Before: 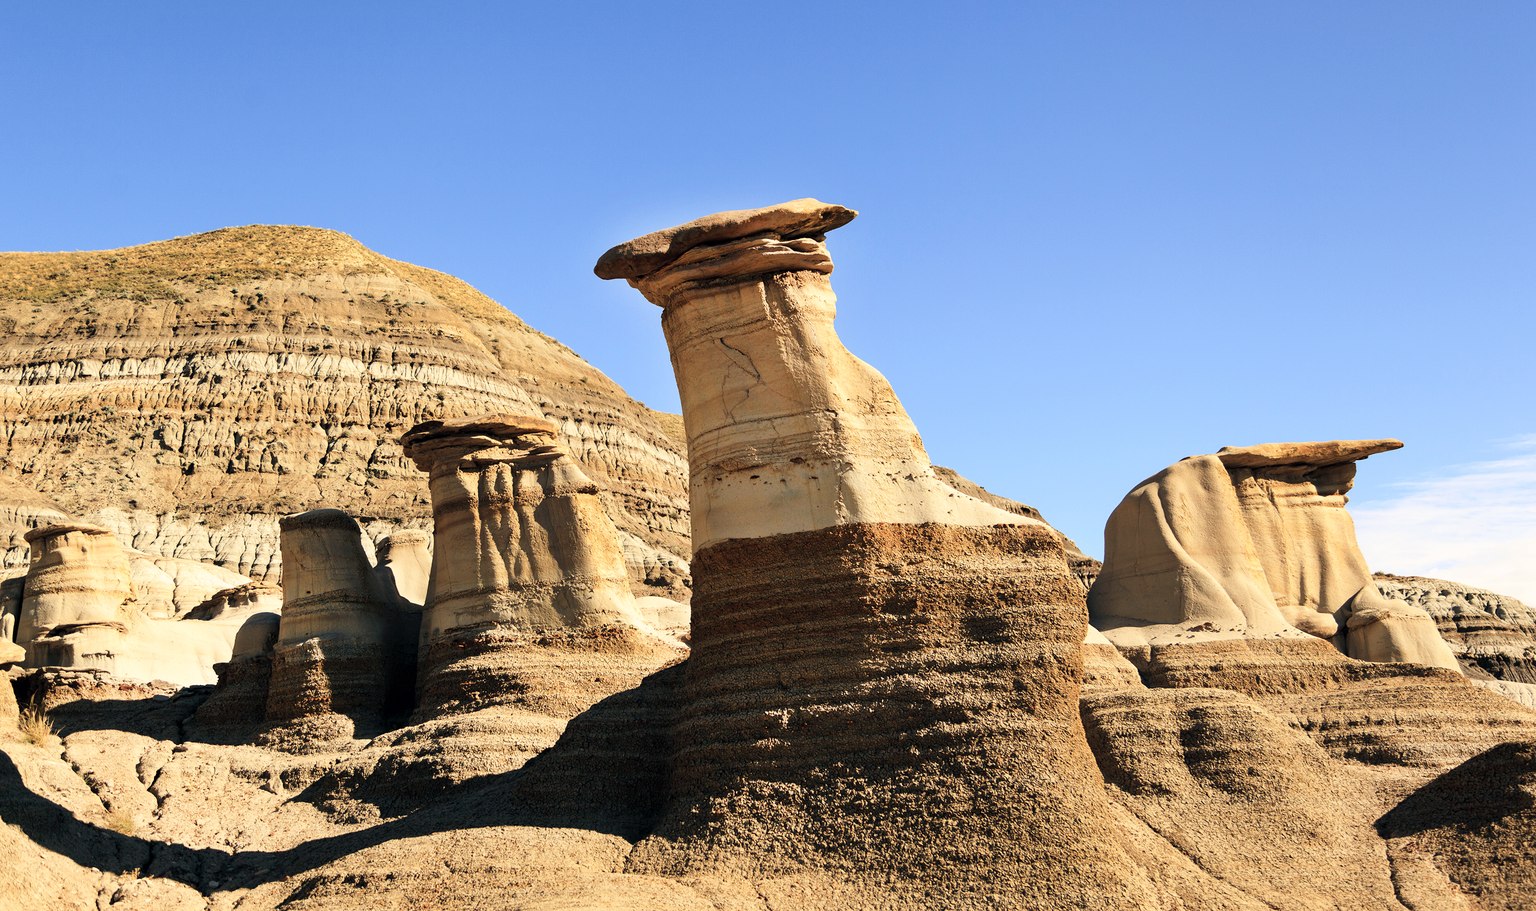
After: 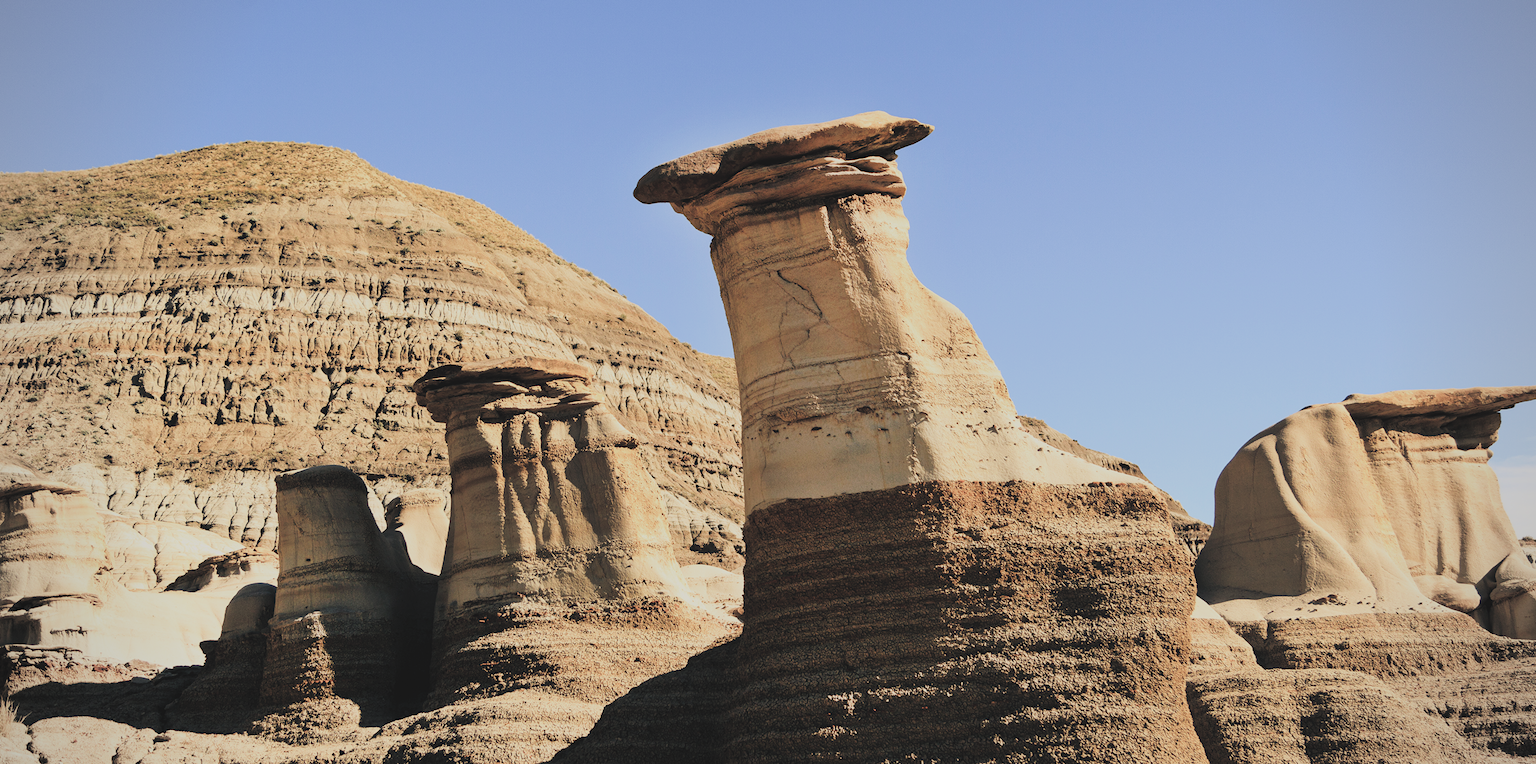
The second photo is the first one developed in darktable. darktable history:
exposure: black level correction -0.026, exposure -0.119 EV, compensate highlight preservation false
vignetting: brightness -0.349
crop and rotate: left 2.469%, top 11.091%, right 9.67%, bottom 15.18%
filmic rgb: black relative exposure -7.65 EV, white relative exposure 4.56 EV, threshold 2.94 EV, hardness 3.61, contrast 1.118, add noise in highlights 0.101, color science v4 (2020), type of noise poissonian, enable highlight reconstruction true
